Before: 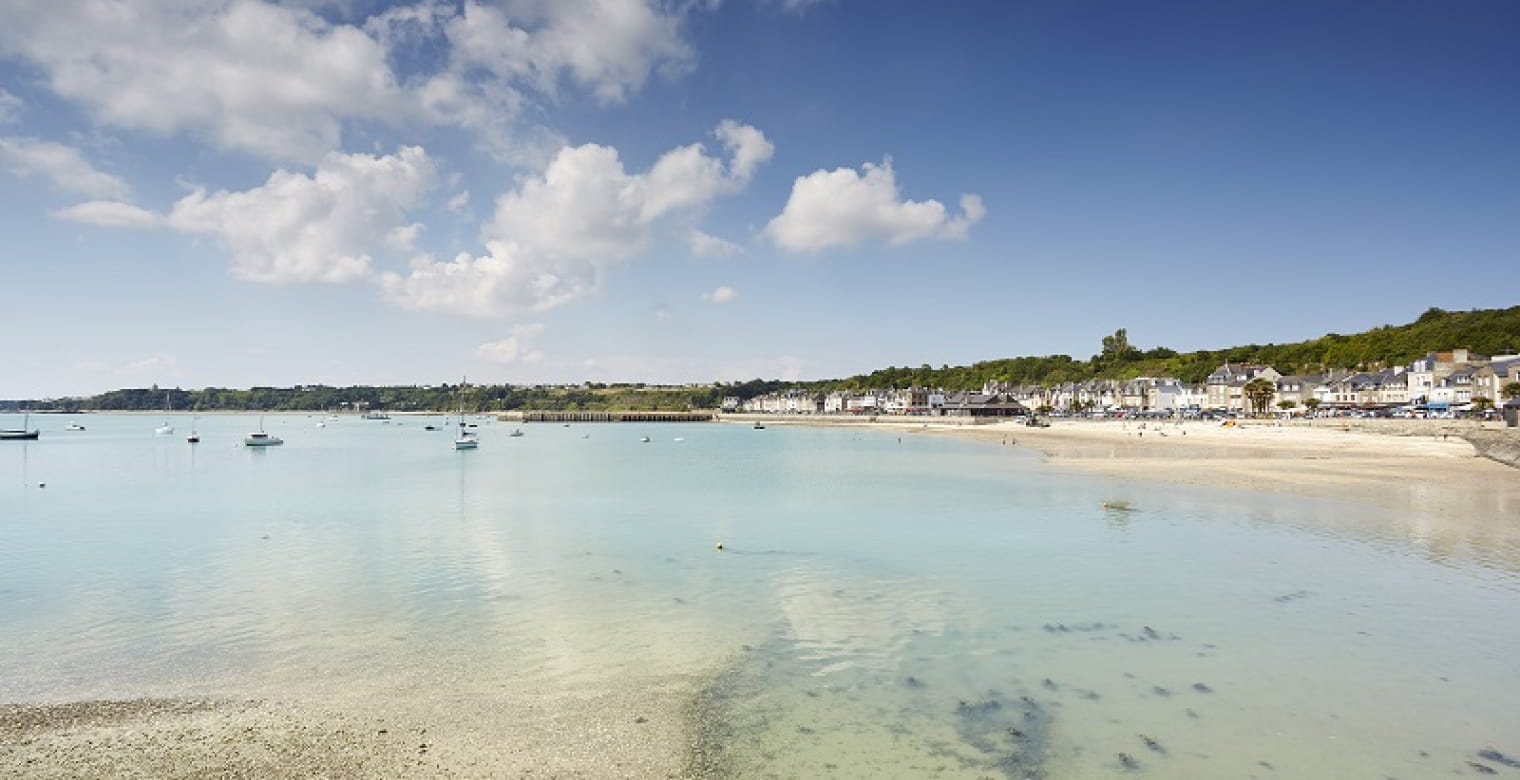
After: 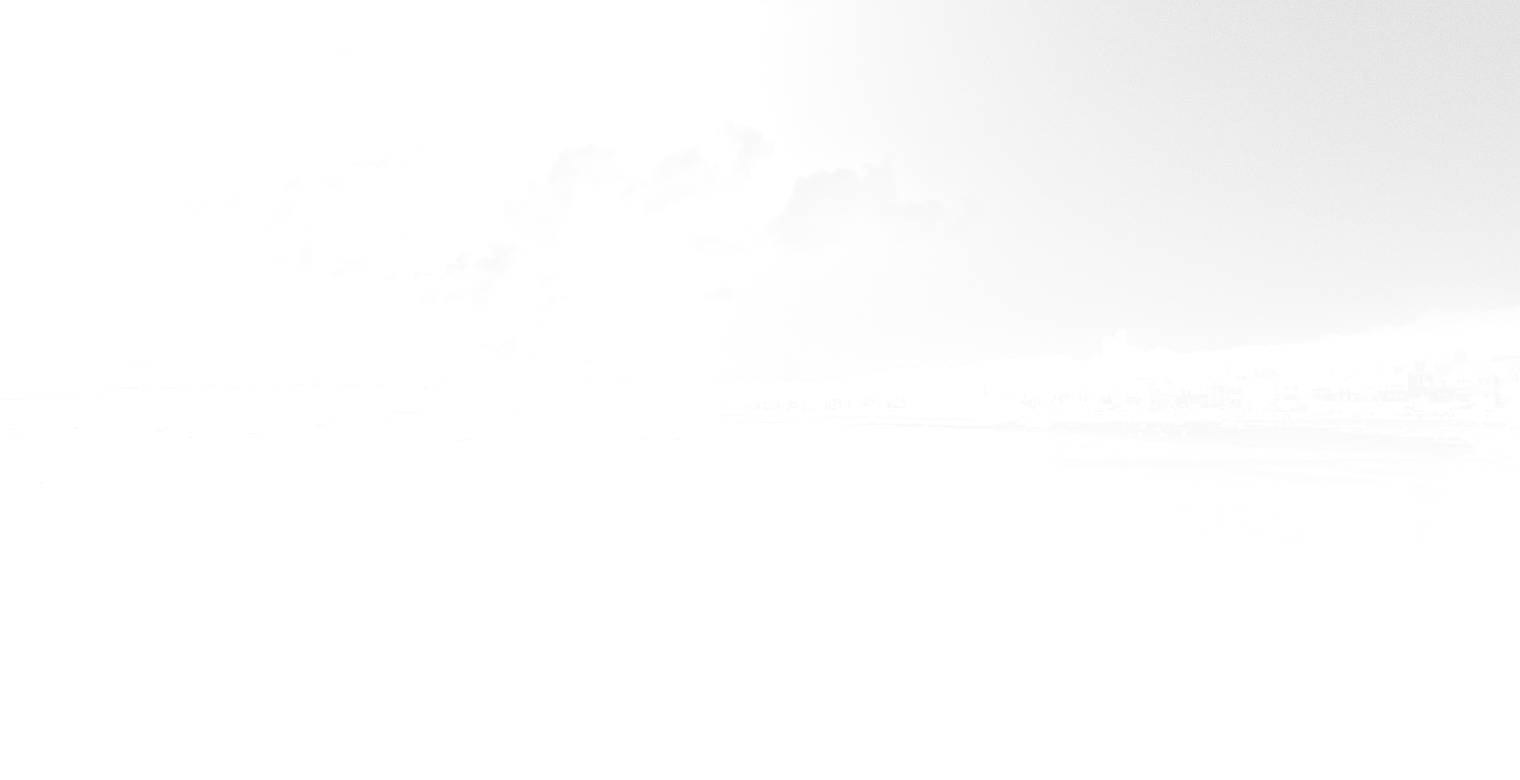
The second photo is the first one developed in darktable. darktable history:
grain: strength 26%
monochrome: a -35.87, b 49.73, size 1.7
bloom: size 70%, threshold 25%, strength 70%
